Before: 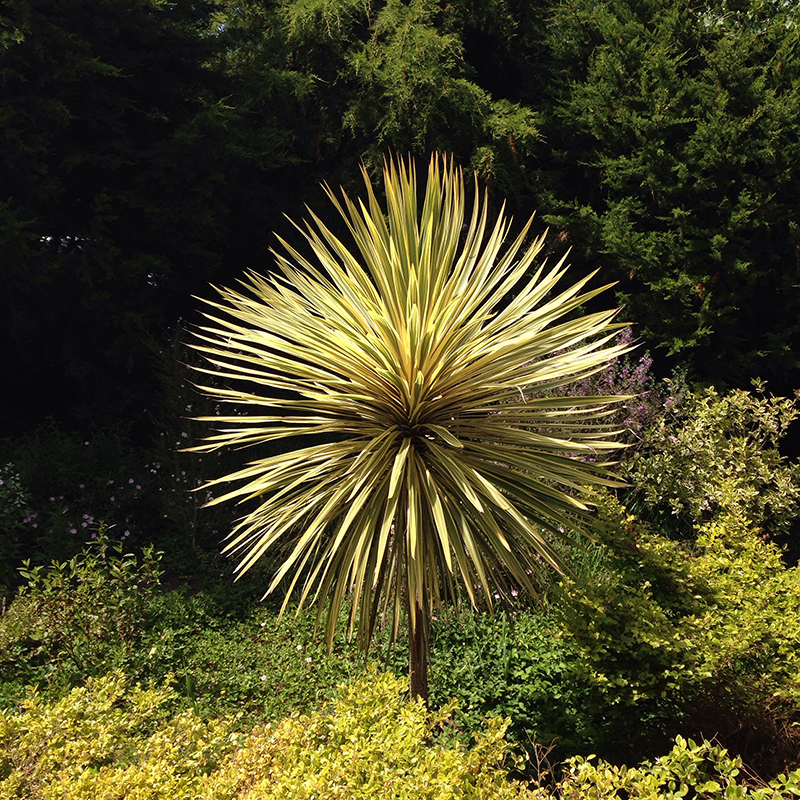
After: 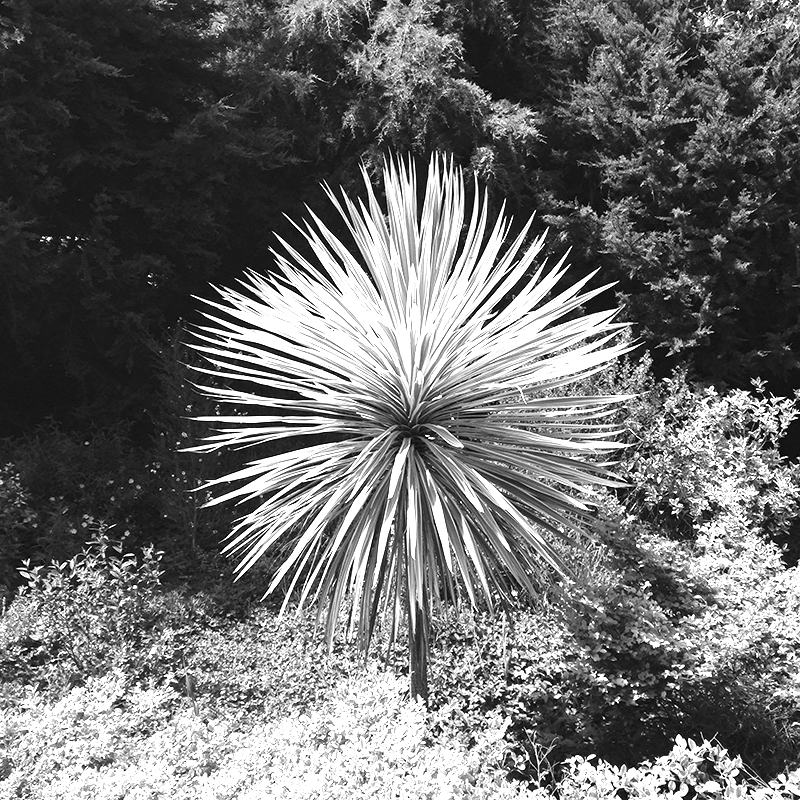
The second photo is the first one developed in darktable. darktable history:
exposure: black level correction 0, exposure 1.675 EV, compensate exposure bias true, compensate highlight preservation false
monochrome: on, module defaults
